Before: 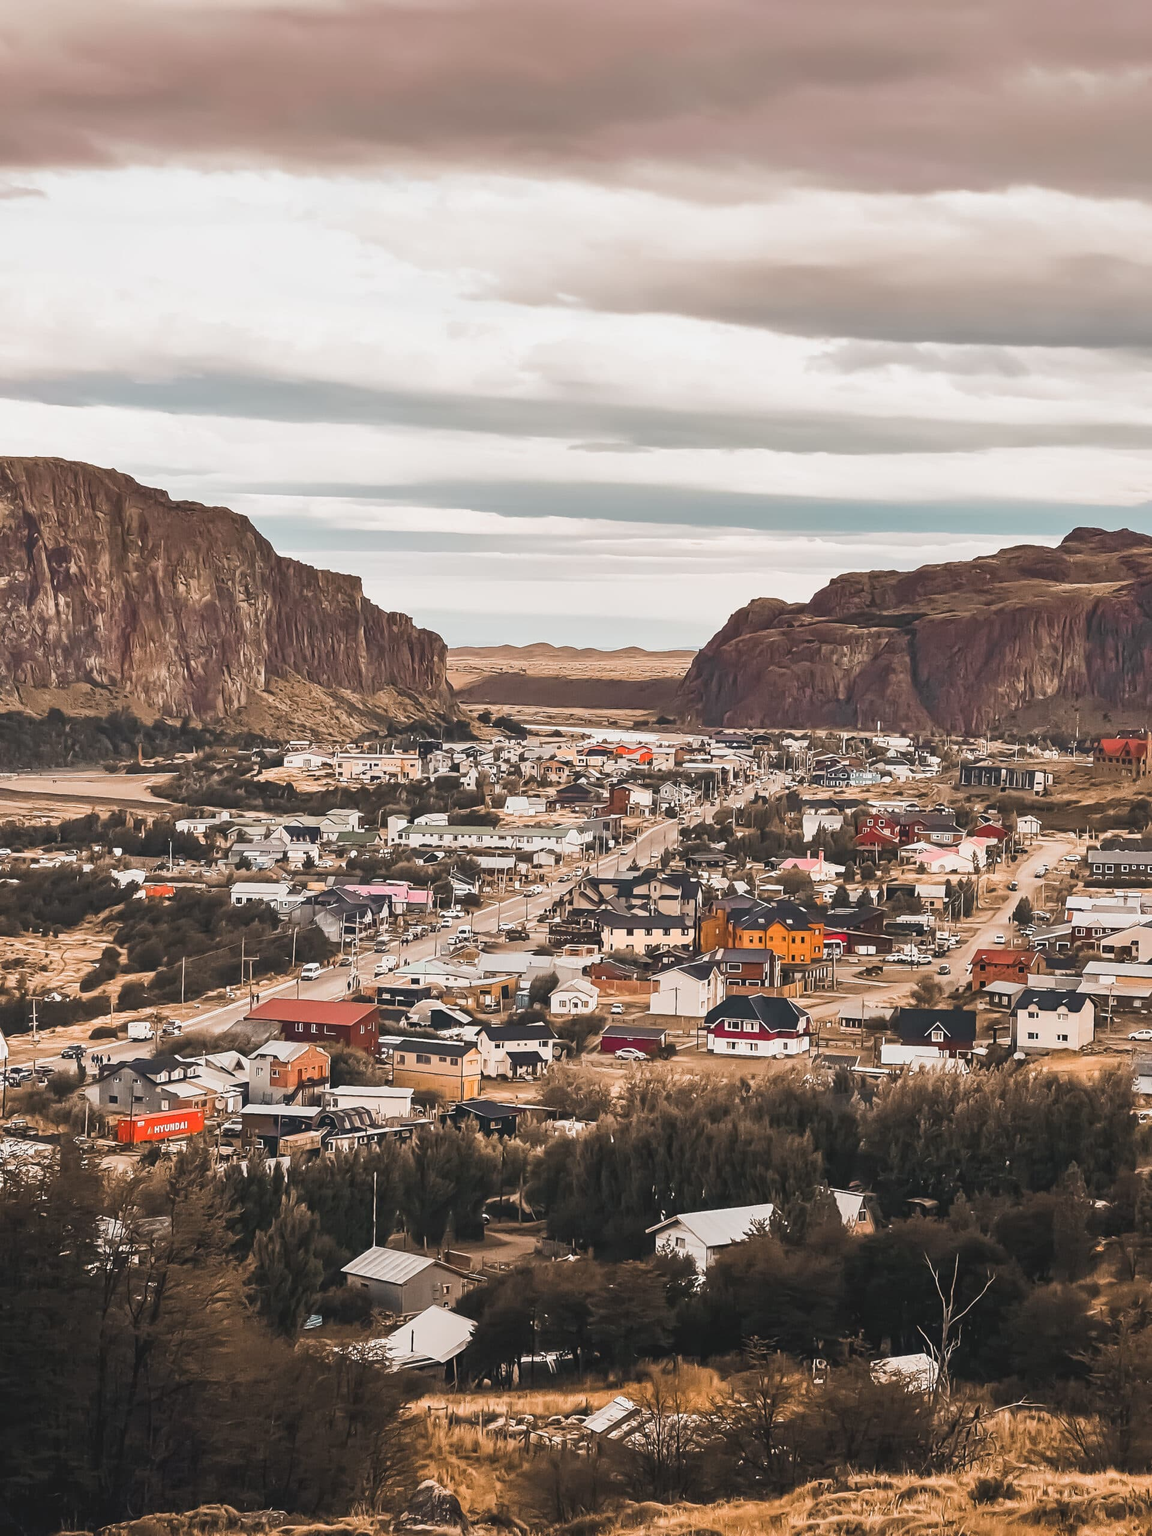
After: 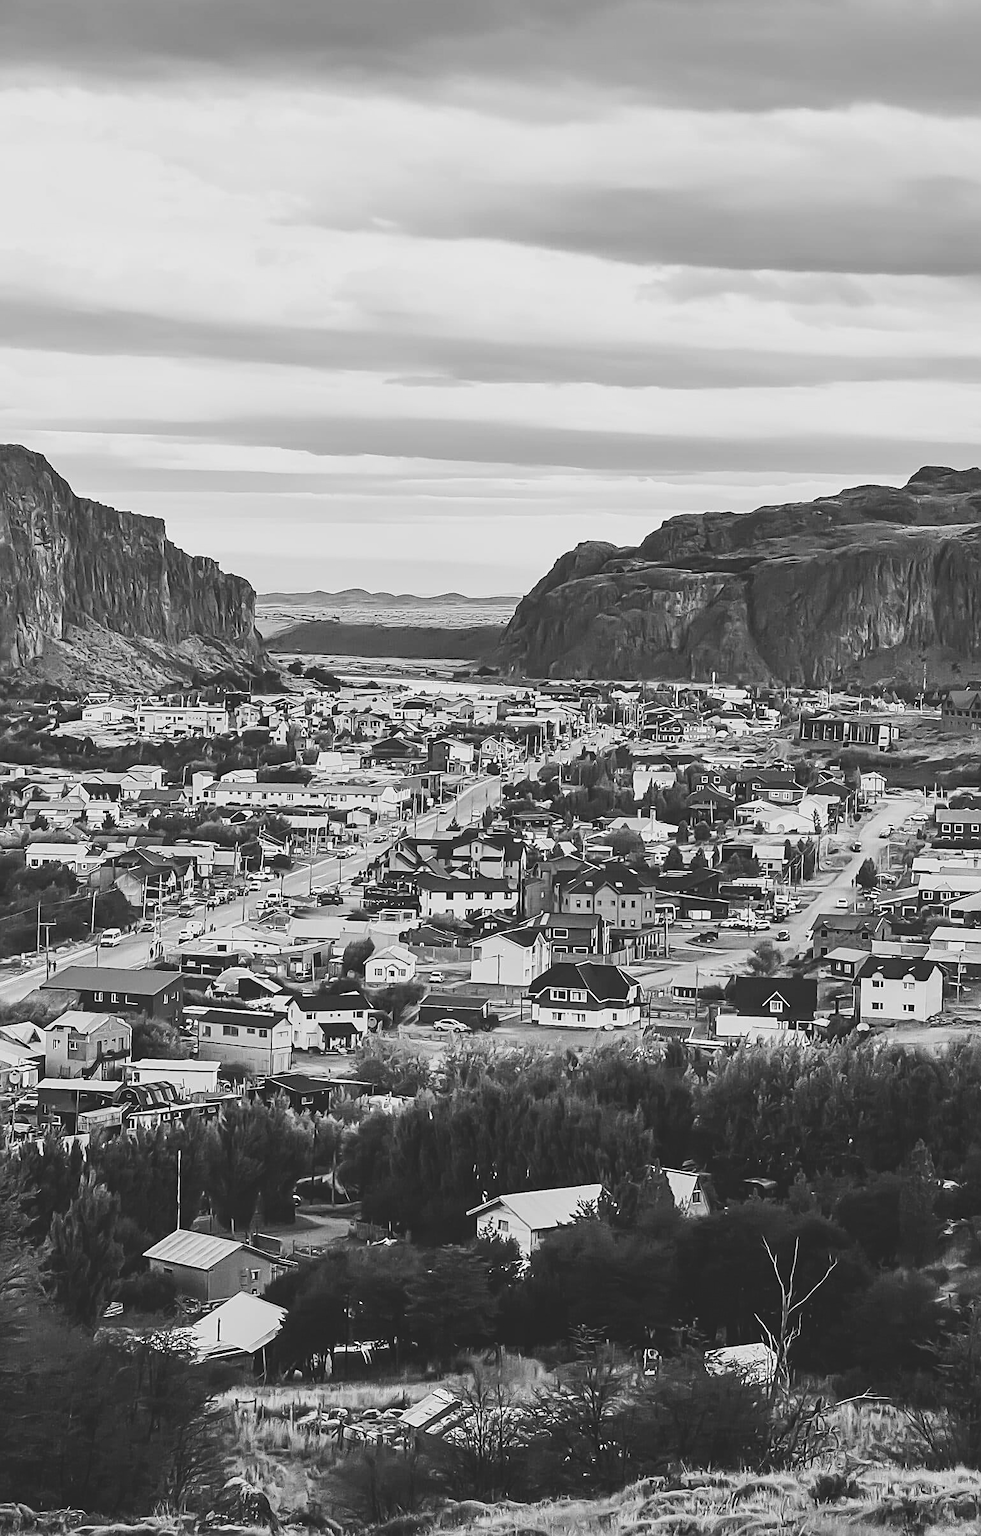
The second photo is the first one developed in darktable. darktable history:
monochrome: a -71.75, b 75.82
tone curve: curves: ch0 [(0, 0.129) (0.187, 0.207) (0.729, 0.789) (1, 1)], color space Lab, linked channels, preserve colors none
sharpen: on, module defaults
crop and rotate: left 17.959%, top 5.771%, right 1.742%
